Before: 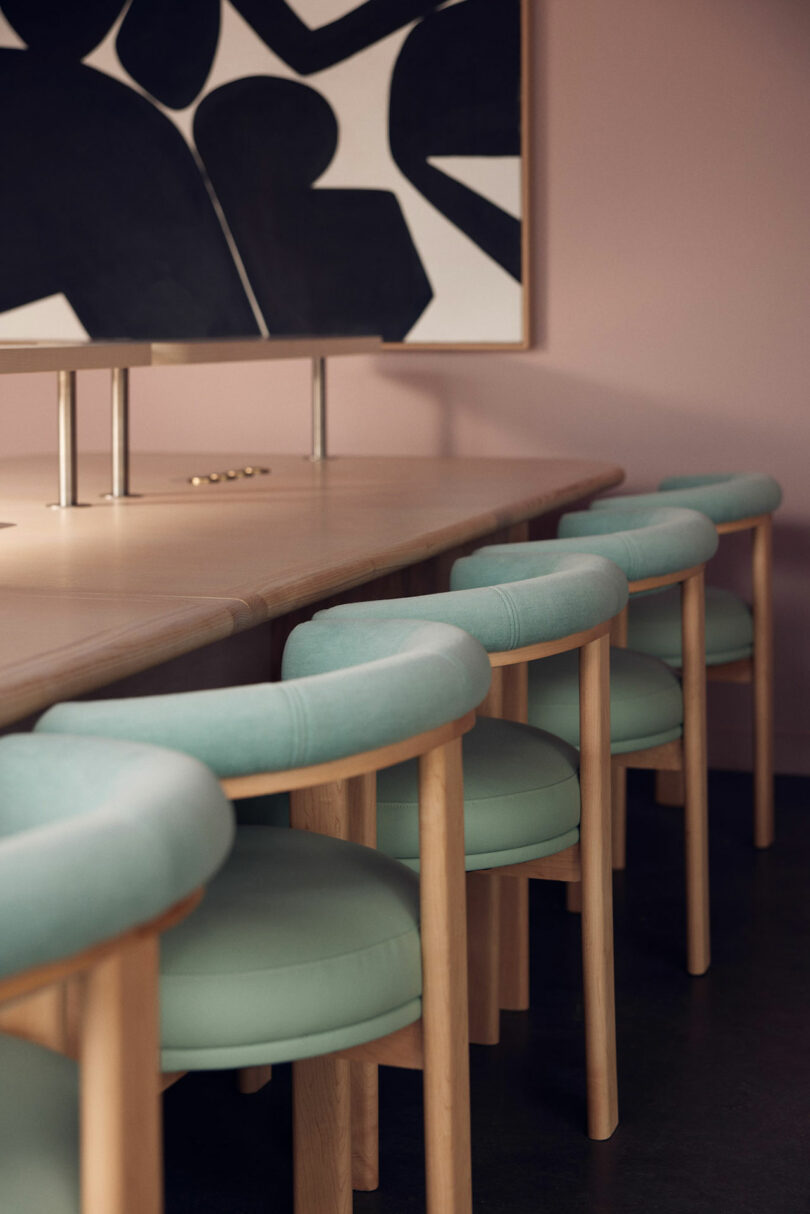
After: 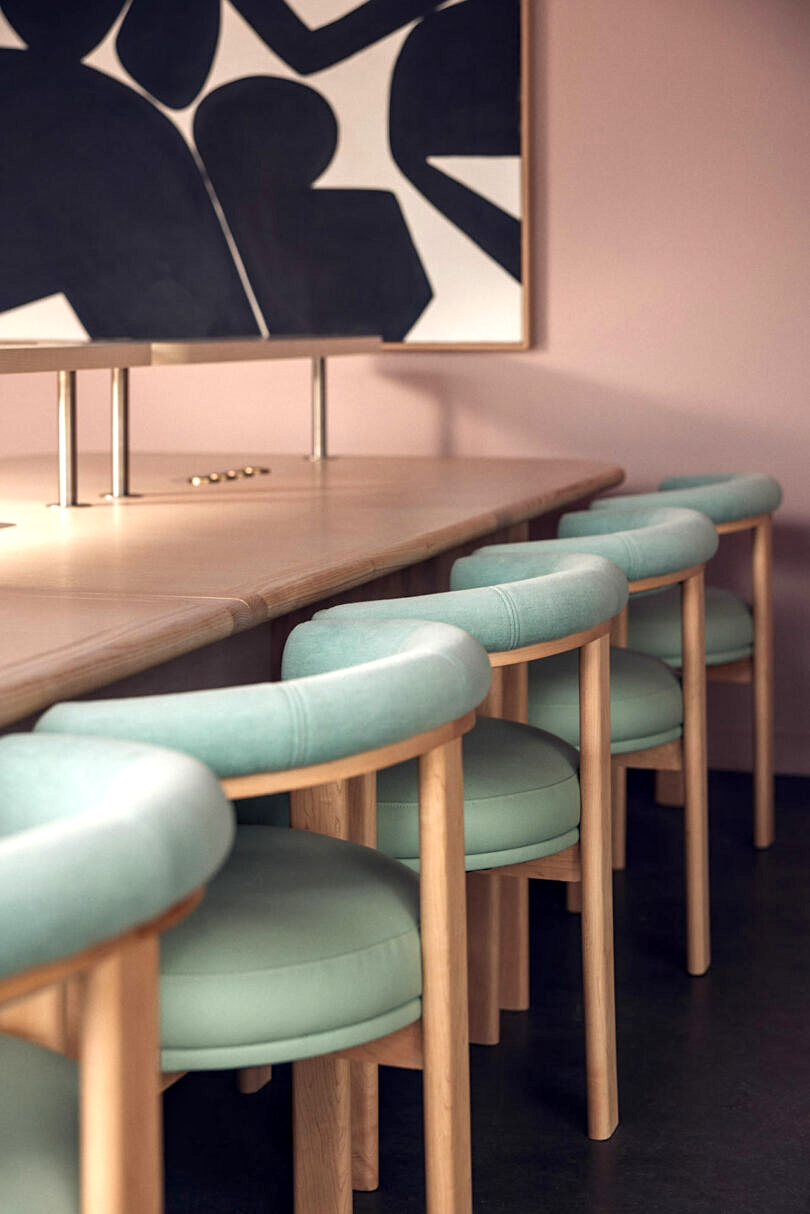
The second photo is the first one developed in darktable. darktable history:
local contrast: detail 130%
exposure: black level correction 0, exposure 0.699 EV, compensate exposure bias true, compensate highlight preservation false
sharpen: amount 0.213
